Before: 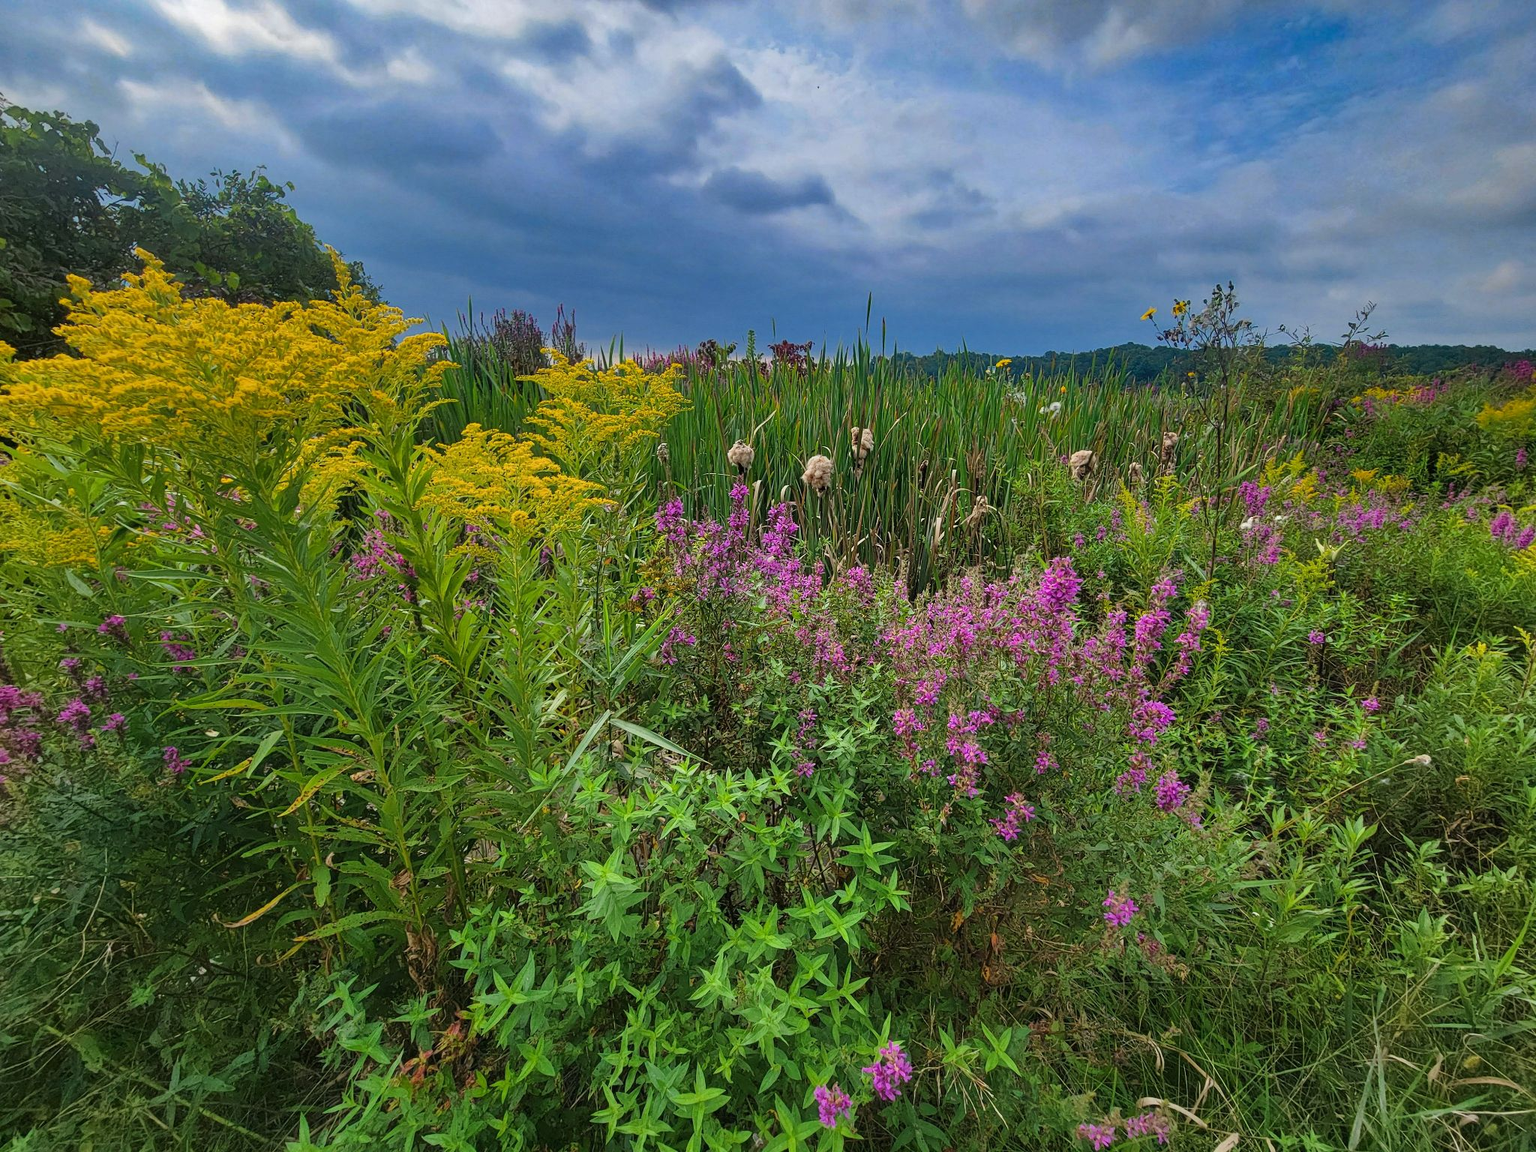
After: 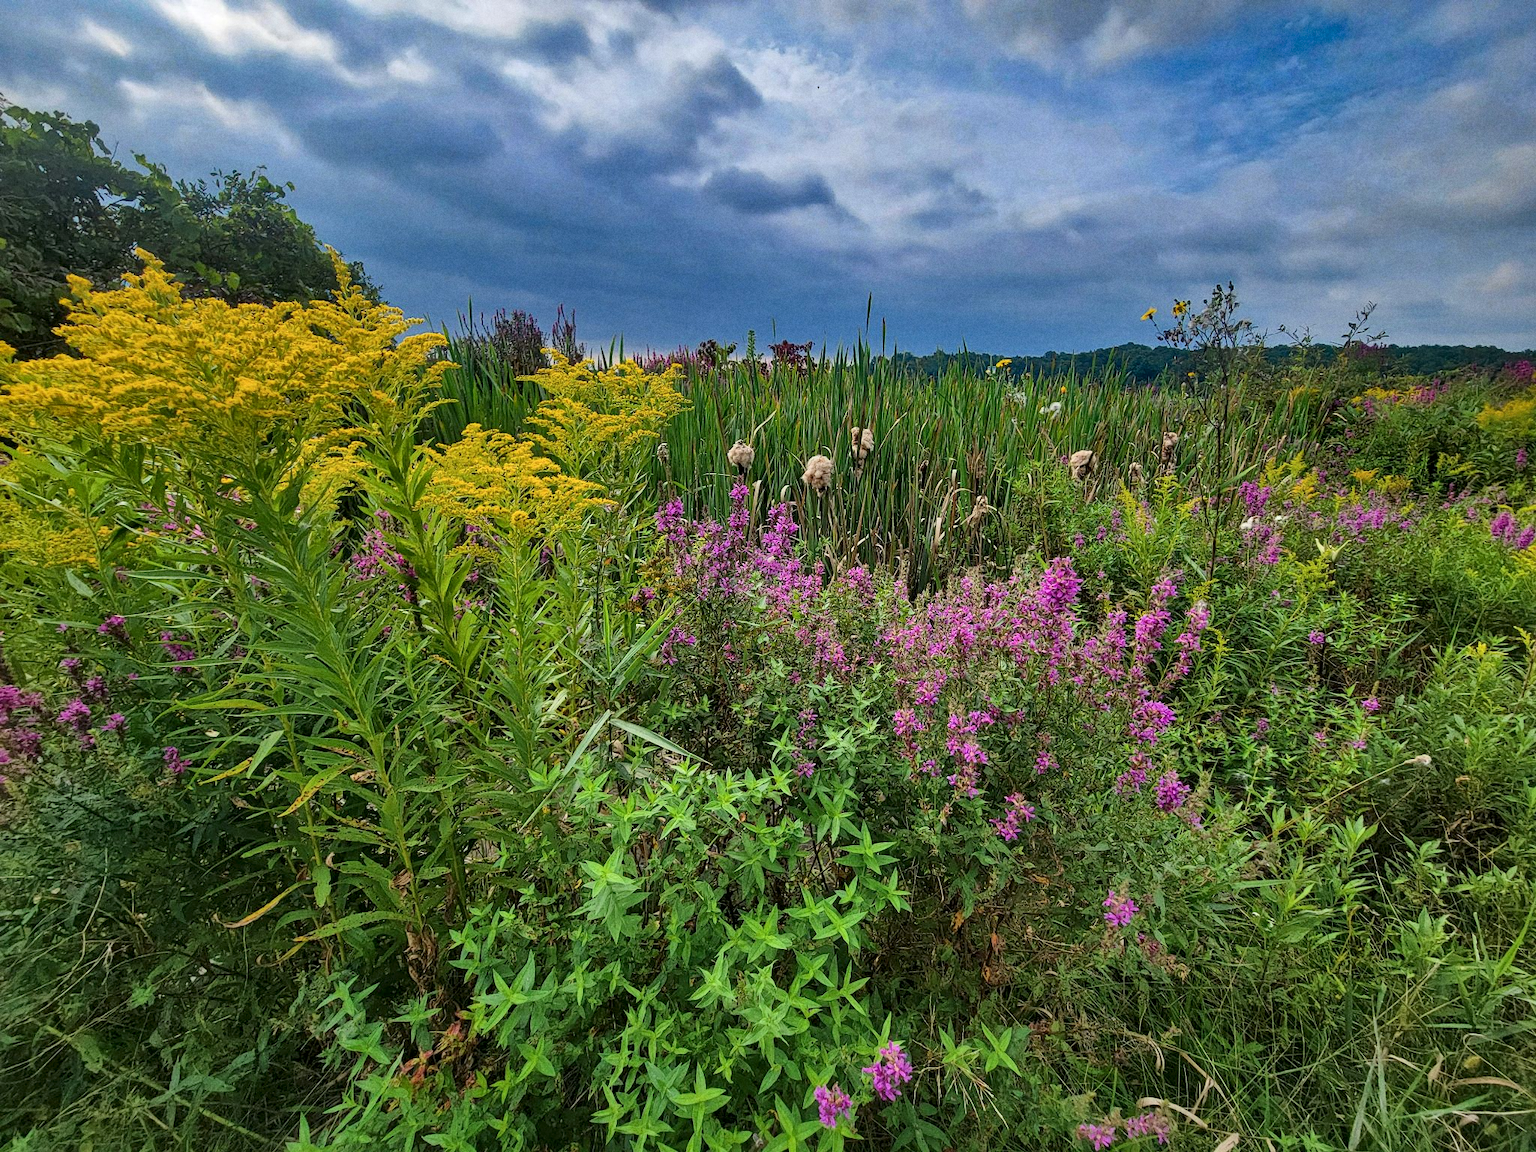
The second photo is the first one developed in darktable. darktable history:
local contrast: mode bilateral grid, contrast 20, coarseness 50, detail 150%, midtone range 0.2
color balance rgb: global vibrance 6.81%, saturation formula JzAzBz (2021)
grain: coarseness 7.08 ISO, strength 21.67%, mid-tones bias 59.58%
